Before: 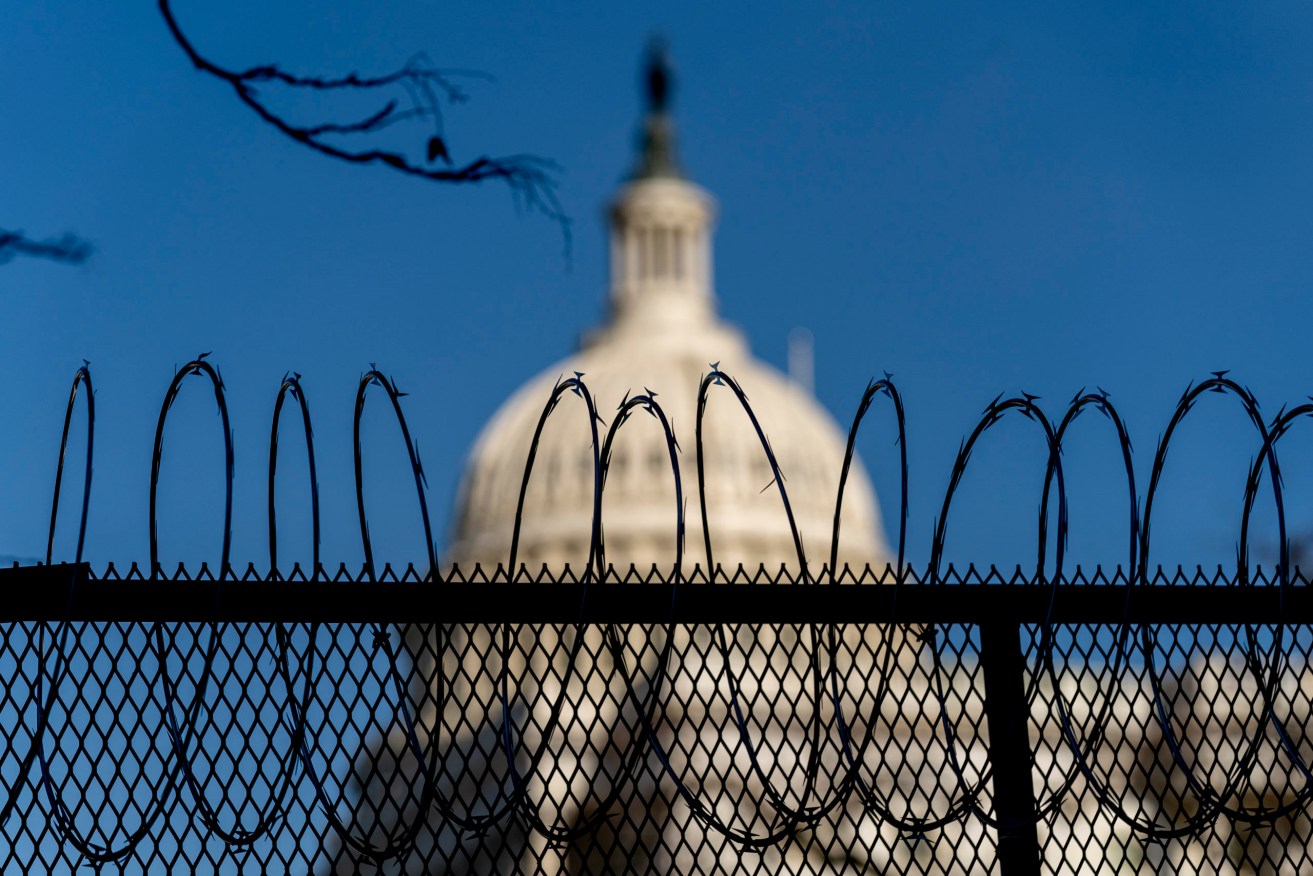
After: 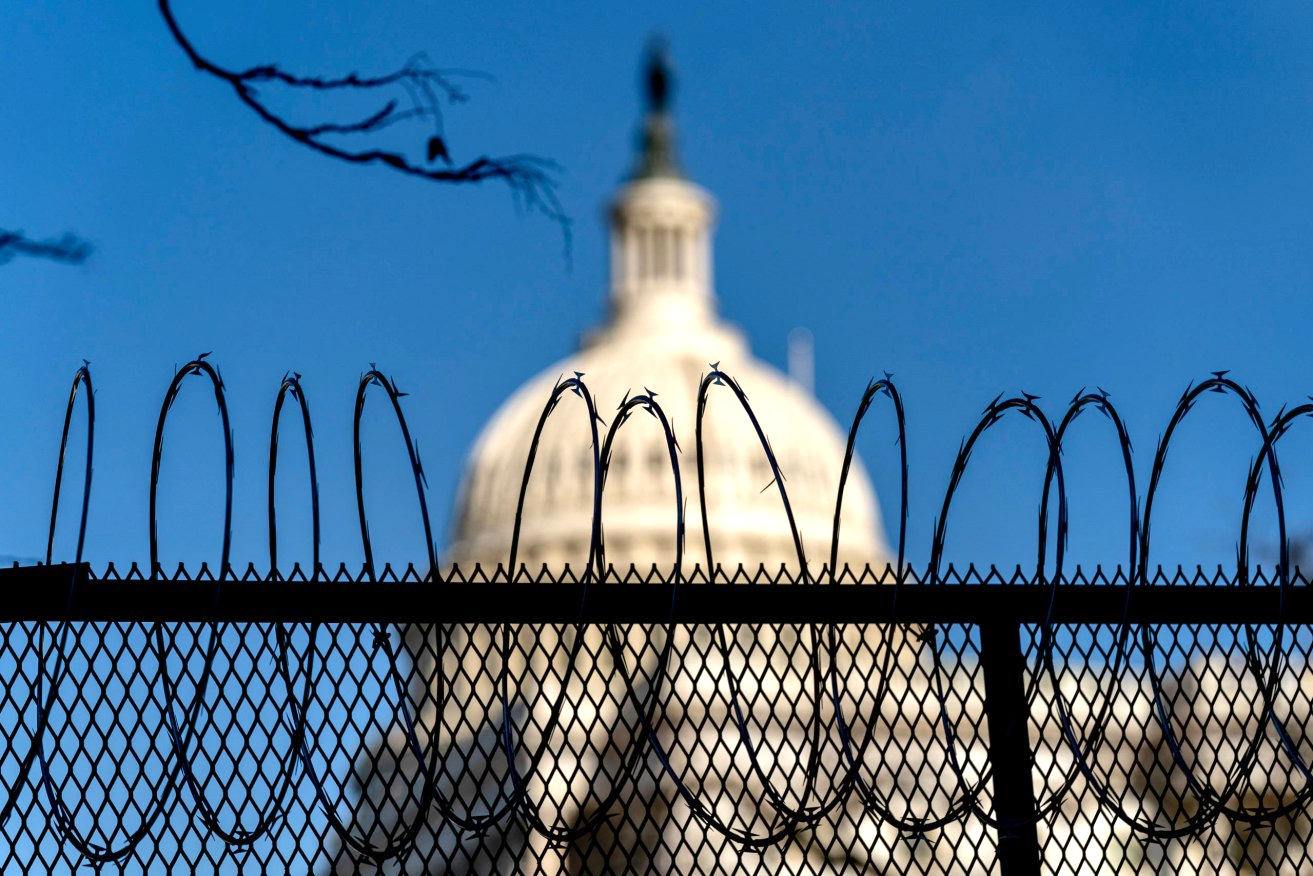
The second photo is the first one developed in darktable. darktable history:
exposure: exposure 0.64 EV, compensate highlight preservation false
shadows and highlights: shadows 60, soften with gaussian
